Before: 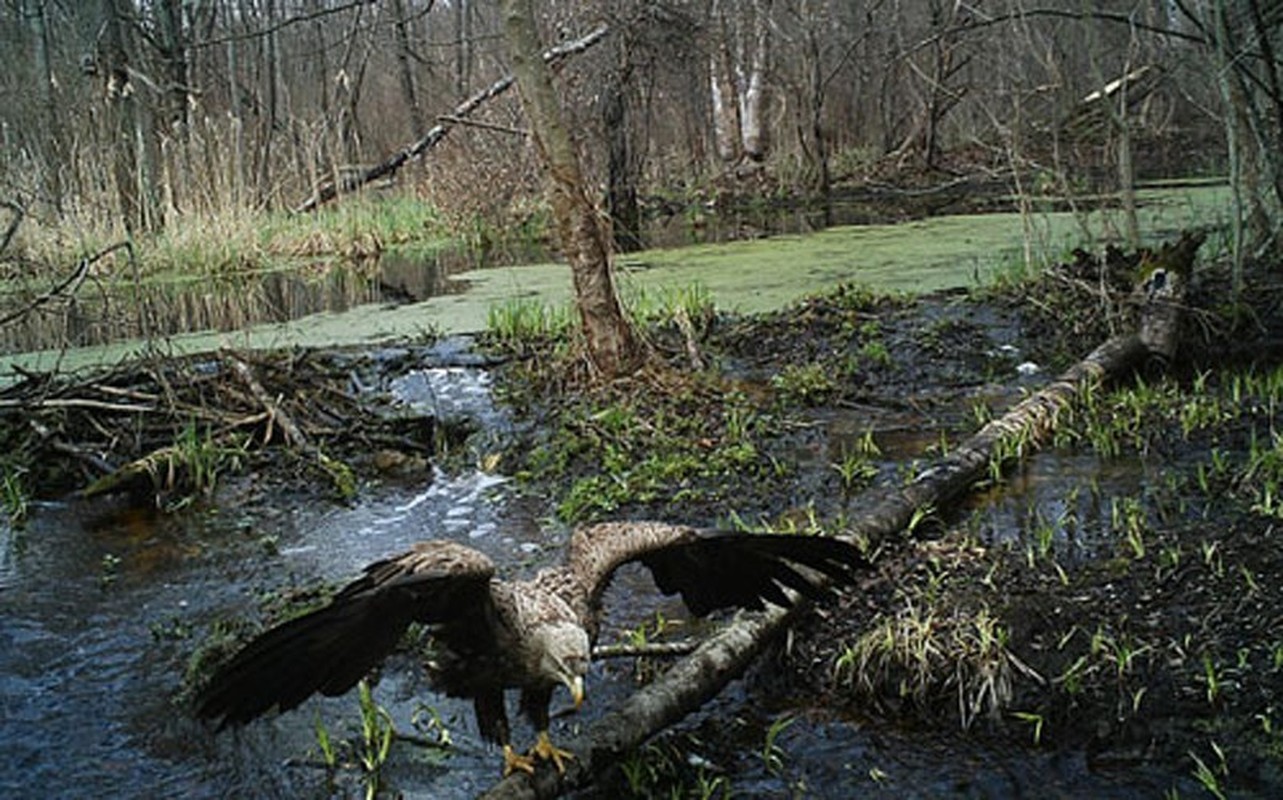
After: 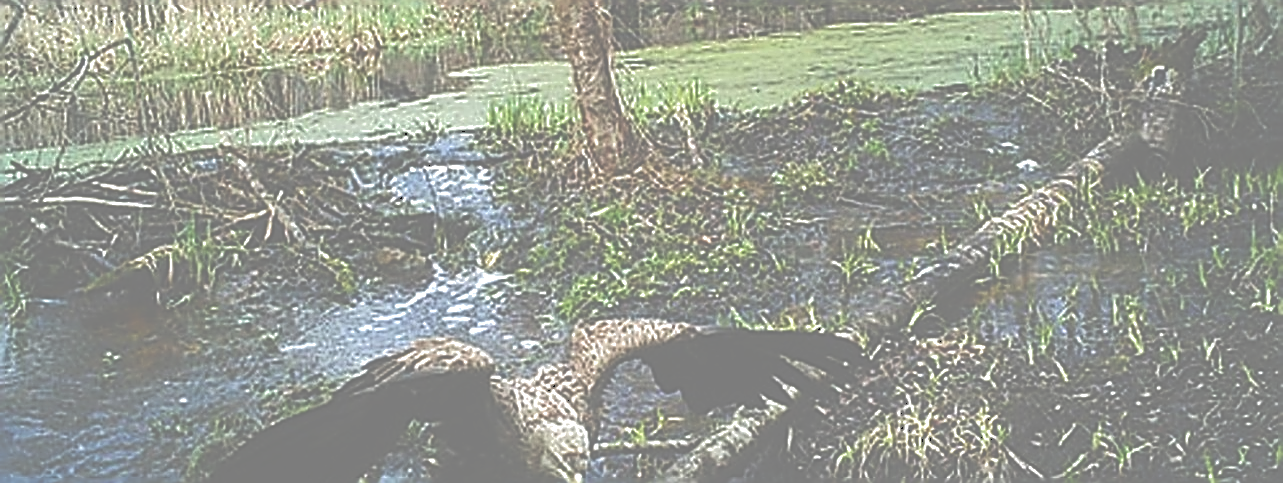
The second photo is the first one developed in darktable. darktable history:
exposure: black level correction -0.071, exposure 0.503 EV, compensate highlight preservation false
sharpen: amount 1.996
crop and rotate: top 25.495%, bottom 14.019%
tone curve: curves: ch0 [(0, 0) (0.003, 0.453) (0.011, 0.457) (0.025, 0.457) (0.044, 0.463) (0.069, 0.464) (0.1, 0.471) (0.136, 0.475) (0.177, 0.481) (0.224, 0.486) (0.277, 0.496) (0.335, 0.515) (0.399, 0.544) (0.468, 0.577) (0.543, 0.621) (0.623, 0.67) (0.709, 0.73) (0.801, 0.788) (0.898, 0.848) (1, 1)], color space Lab, independent channels, preserve colors none
contrast brightness saturation: contrast 0.05
local contrast: on, module defaults
